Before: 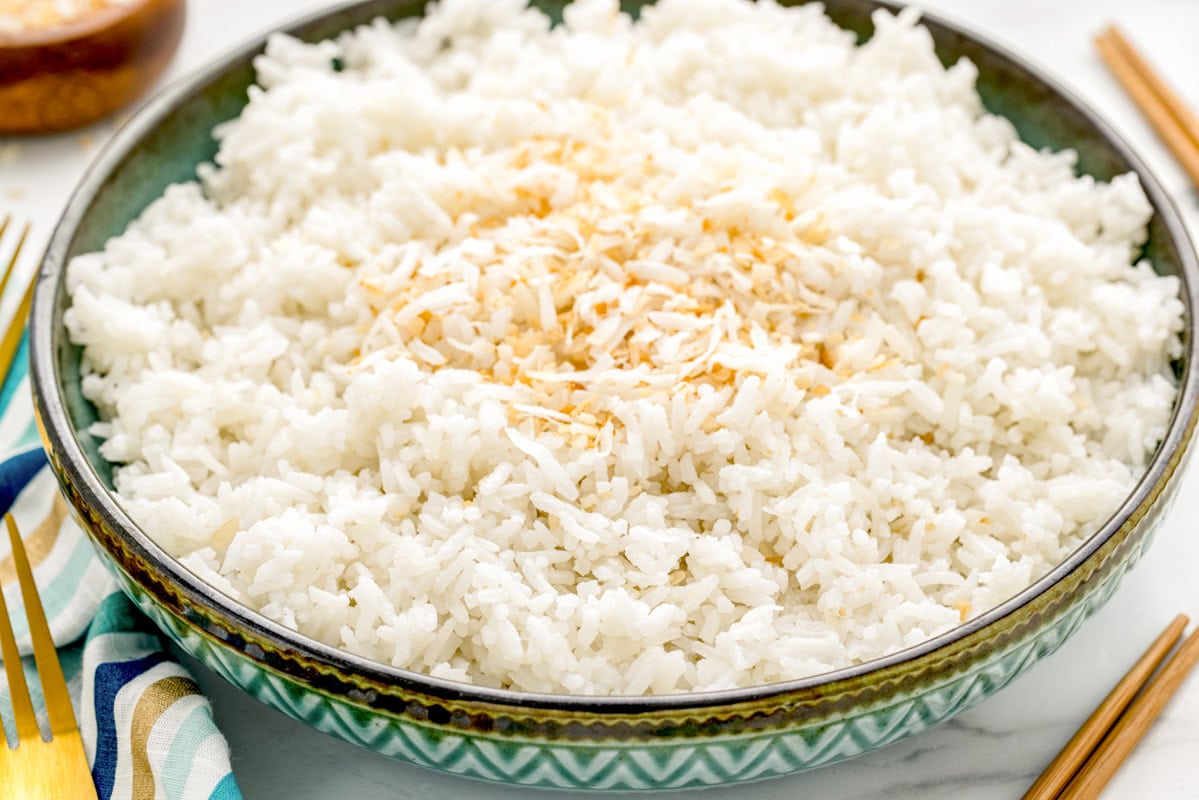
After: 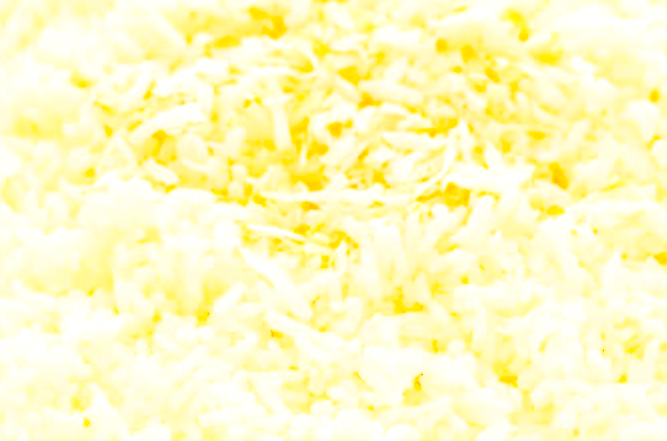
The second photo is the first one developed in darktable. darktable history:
tone curve: curves: ch0 [(0, 0) (0.003, 0.001) (0.011, 0.004) (0.025, 0.008) (0.044, 0.015) (0.069, 0.022) (0.1, 0.031) (0.136, 0.052) (0.177, 0.101) (0.224, 0.181) (0.277, 0.289) (0.335, 0.418) (0.399, 0.541) (0.468, 0.65) (0.543, 0.739) (0.623, 0.817) (0.709, 0.882) (0.801, 0.919) (0.898, 0.958) (1, 1)], color space Lab, independent channels, preserve colors none
contrast brightness saturation: contrast 0.837, brightness 0.596, saturation 0.609
crop and rotate: left 22.221%, top 22.509%, right 22.149%, bottom 22.321%
tone equalizer: -8 EV -0.756 EV, -7 EV -0.726 EV, -6 EV -0.566 EV, -5 EV -0.38 EV, -3 EV 0.392 EV, -2 EV 0.6 EV, -1 EV 0.692 EV, +0 EV 0.772 EV
